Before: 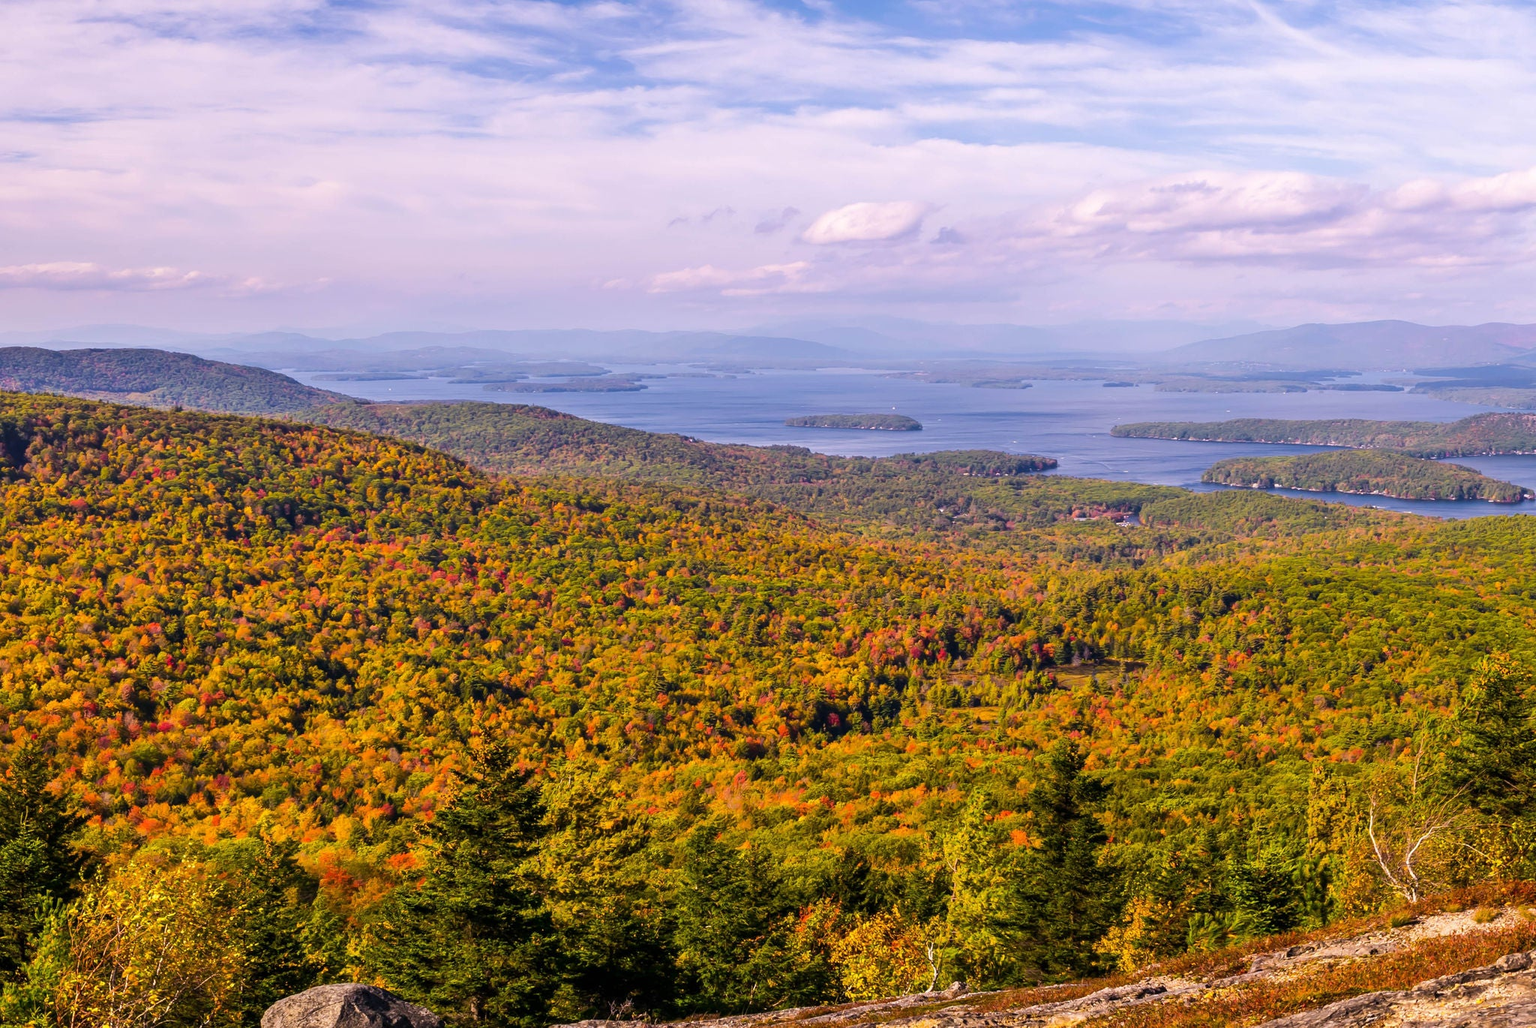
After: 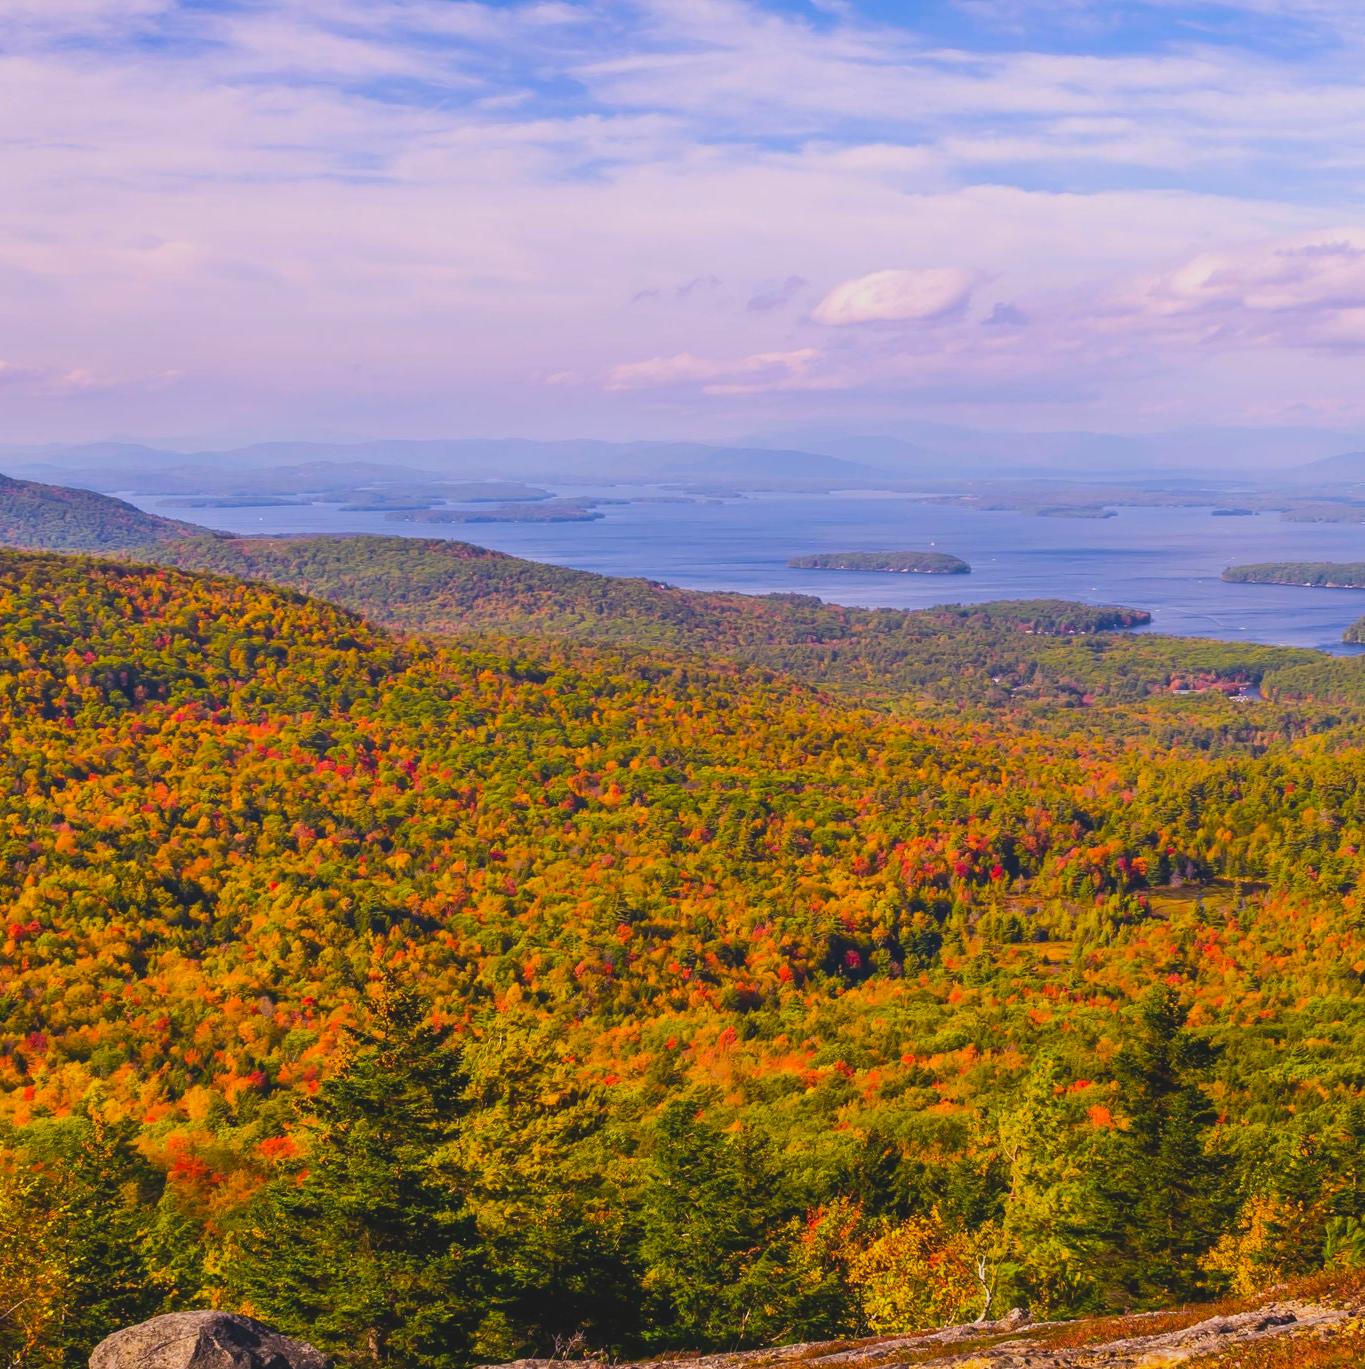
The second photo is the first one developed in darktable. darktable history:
contrast brightness saturation: contrast -0.19, saturation 0.19
crop and rotate: left 12.648%, right 20.685%
